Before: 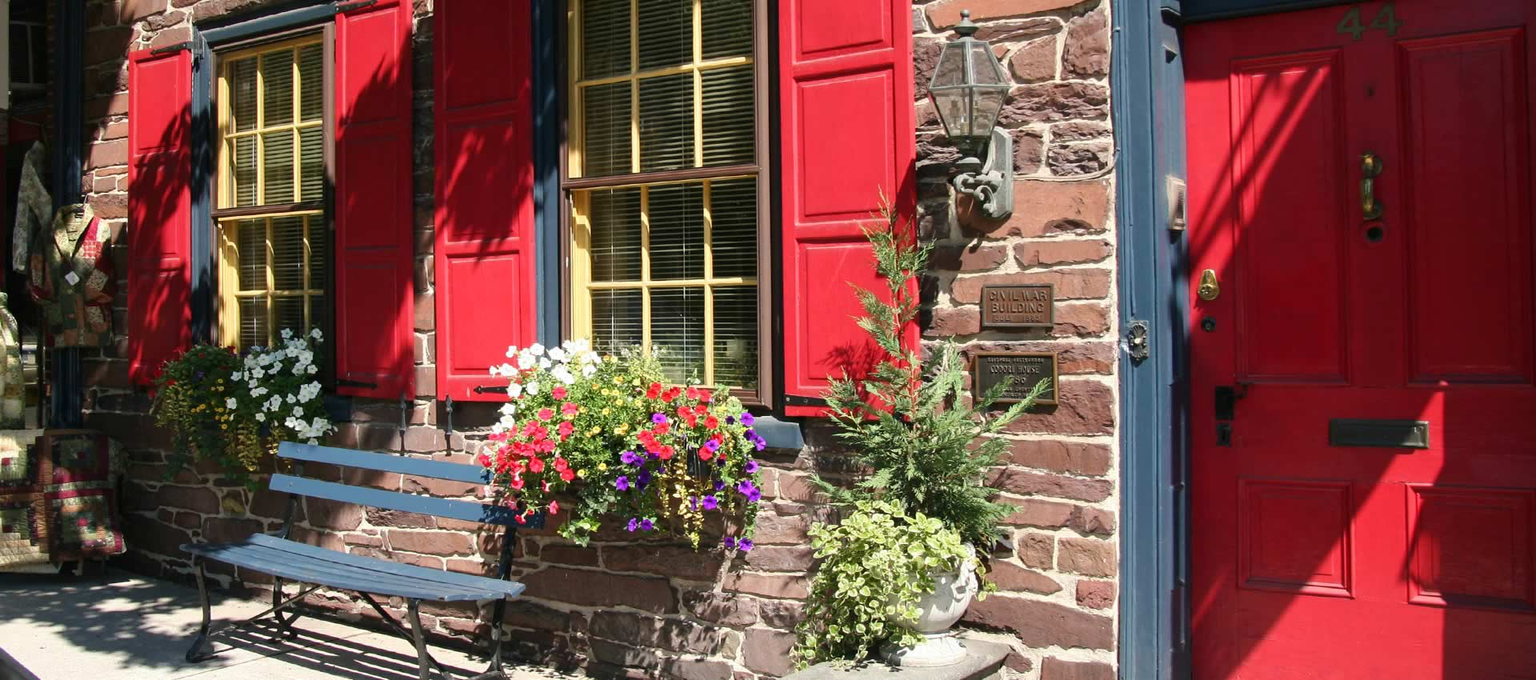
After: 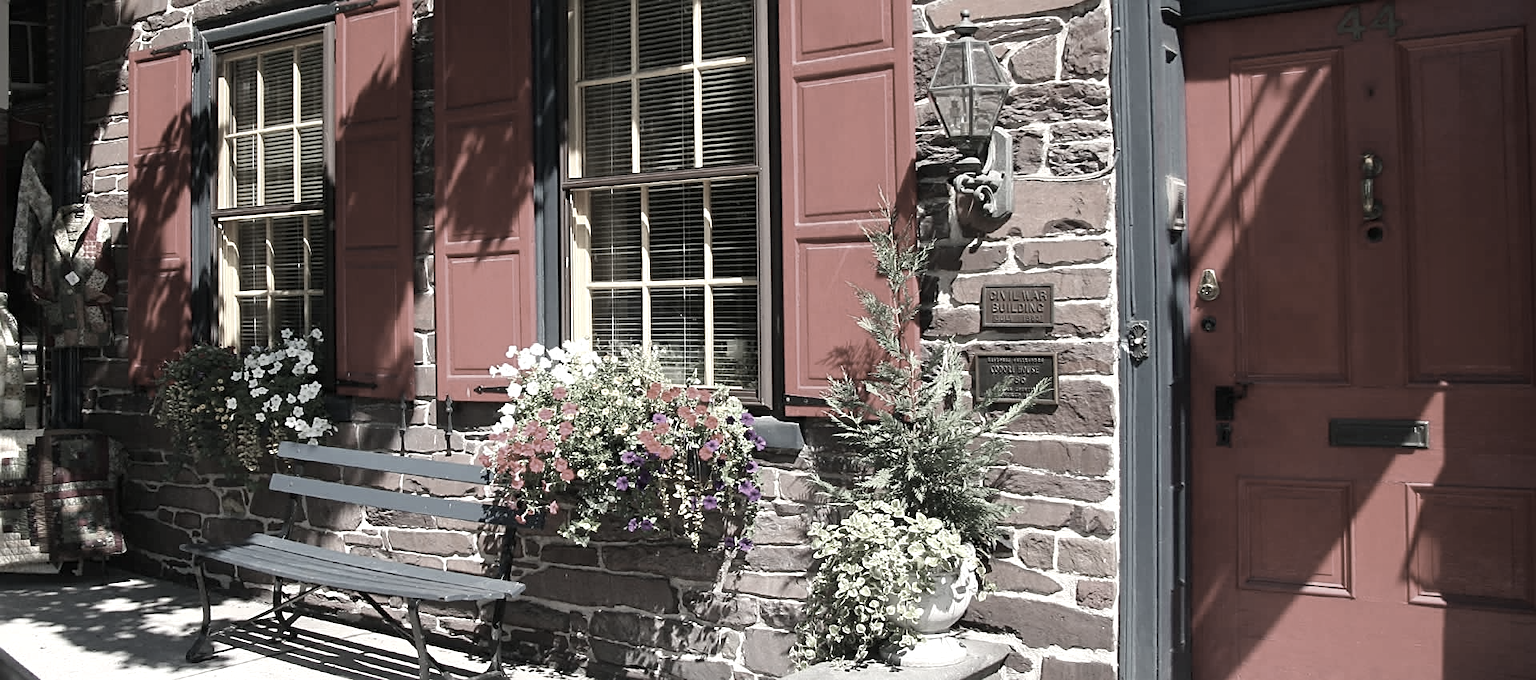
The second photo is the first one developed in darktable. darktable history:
sharpen: on, module defaults
color correction: highlights b* -0.009, saturation 0.246
exposure: exposure 0.202 EV, compensate exposure bias true, compensate highlight preservation false
